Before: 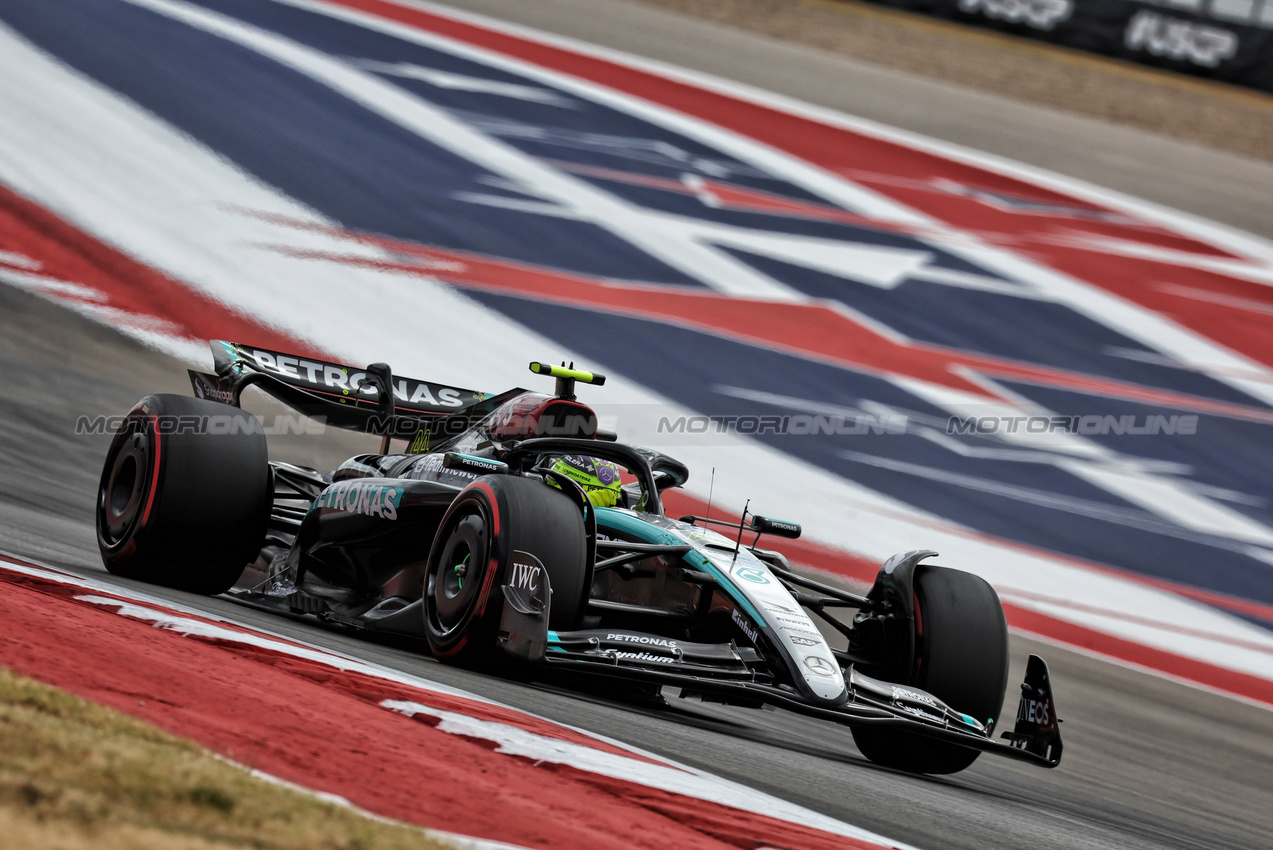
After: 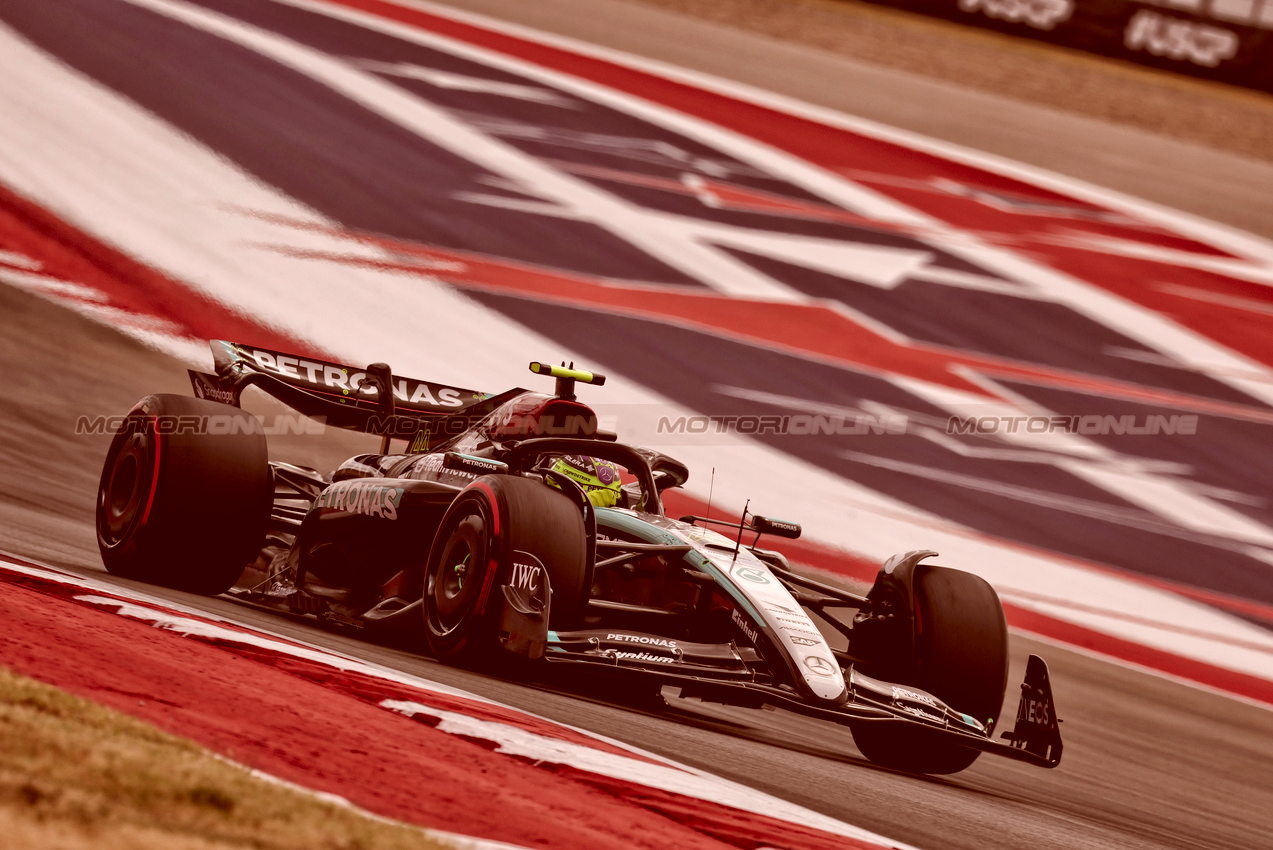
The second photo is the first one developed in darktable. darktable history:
color correction: highlights a* 9.43, highlights b* 8.83, shadows a* 39.66, shadows b* 39.22, saturation 0.774
